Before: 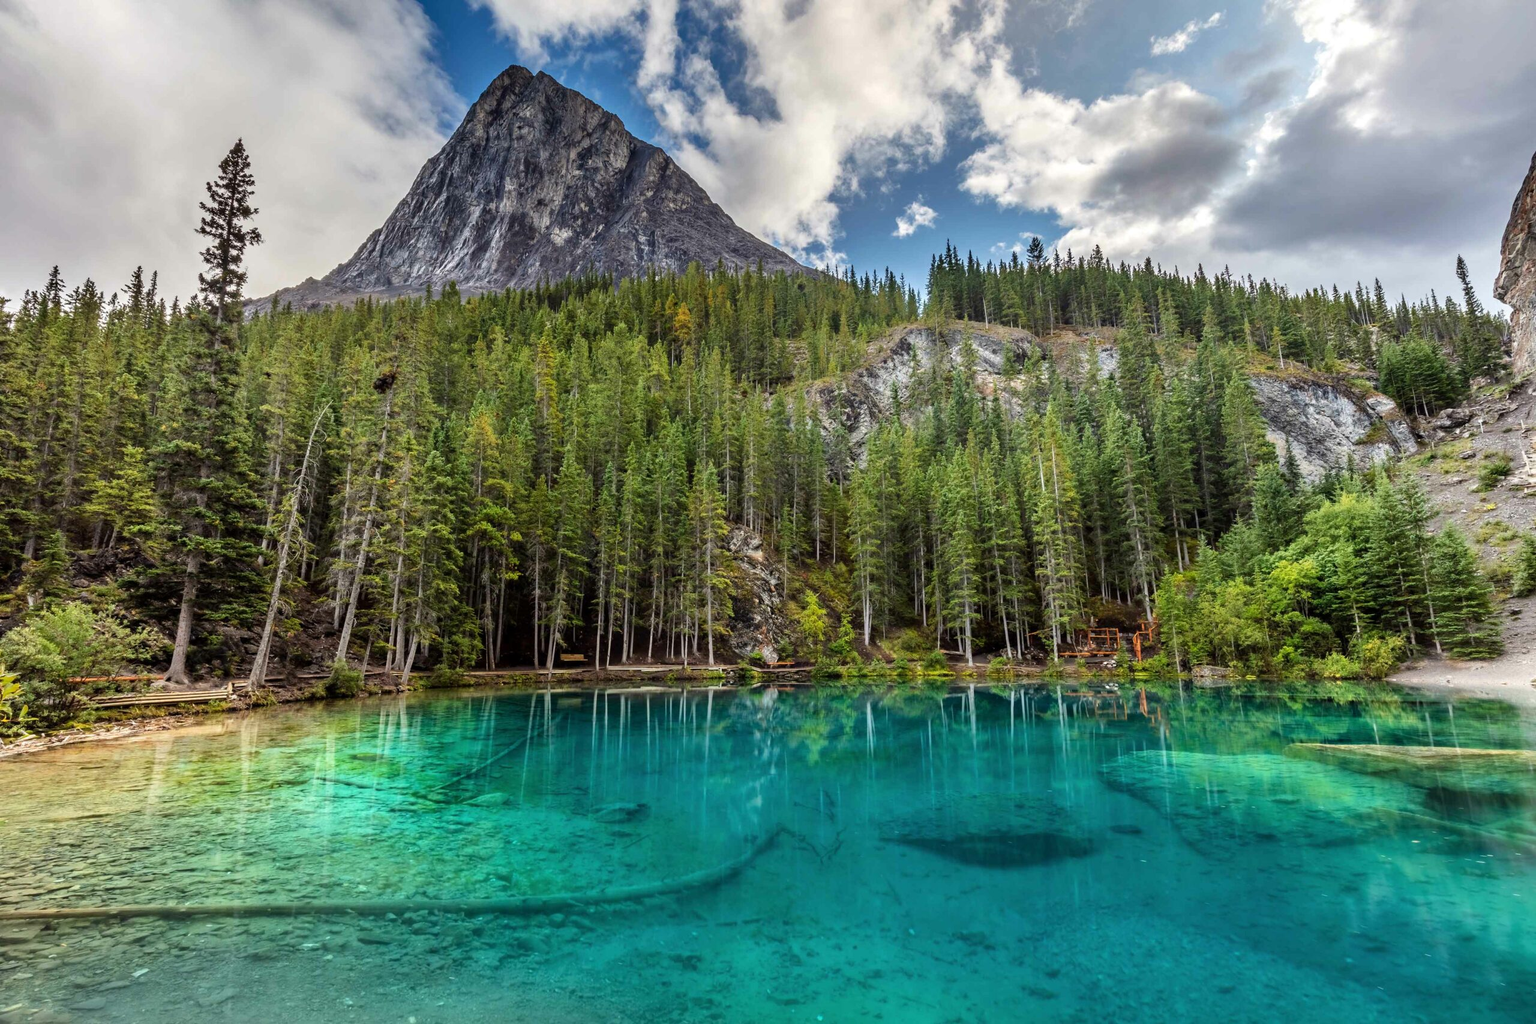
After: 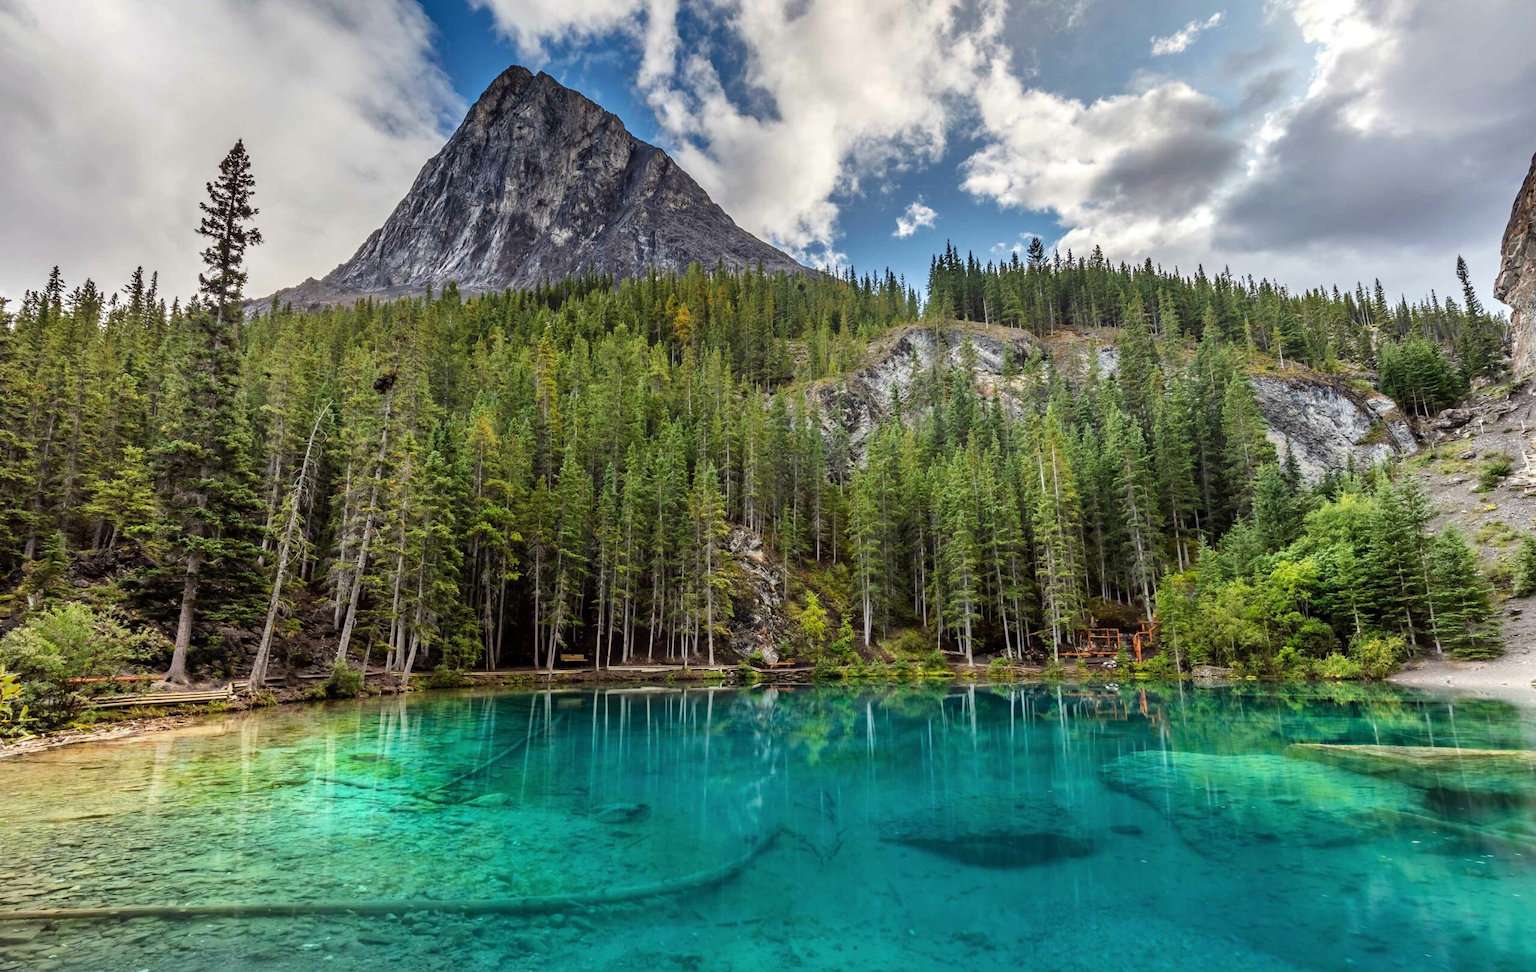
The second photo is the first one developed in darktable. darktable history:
crop and rotate: top 0%, bottom 5.097%
